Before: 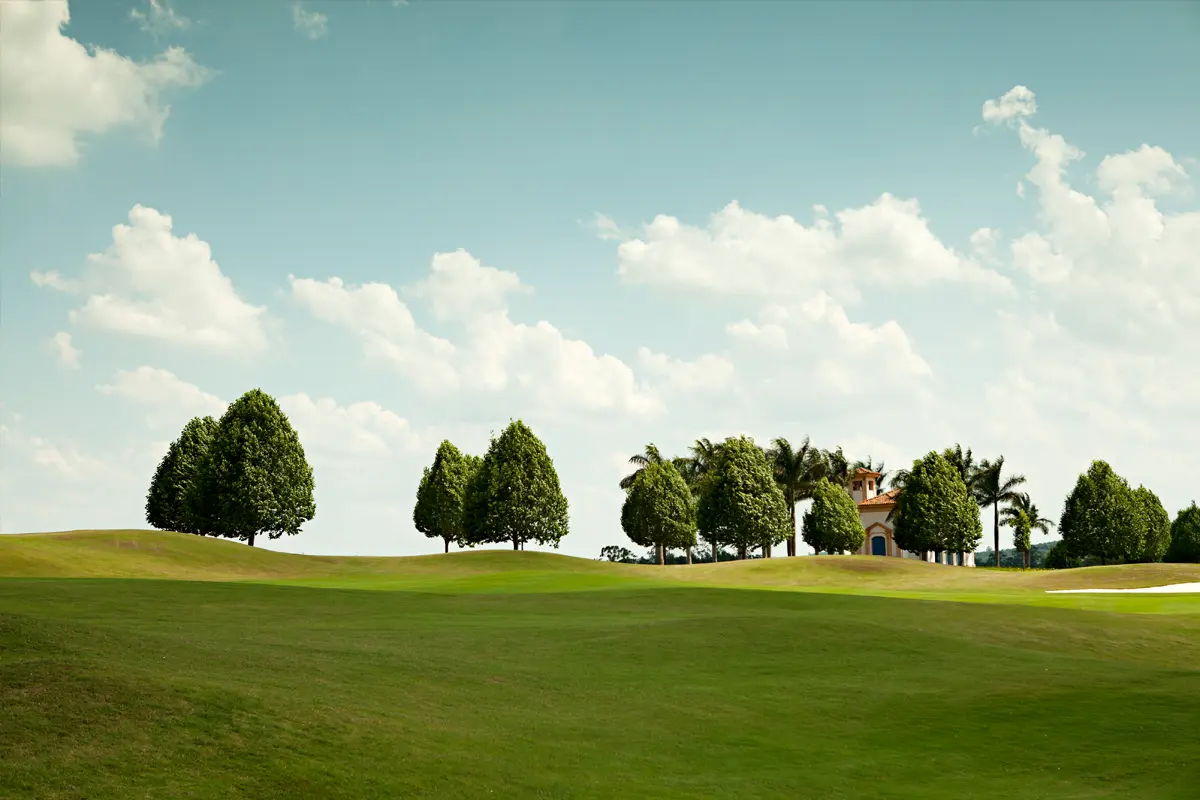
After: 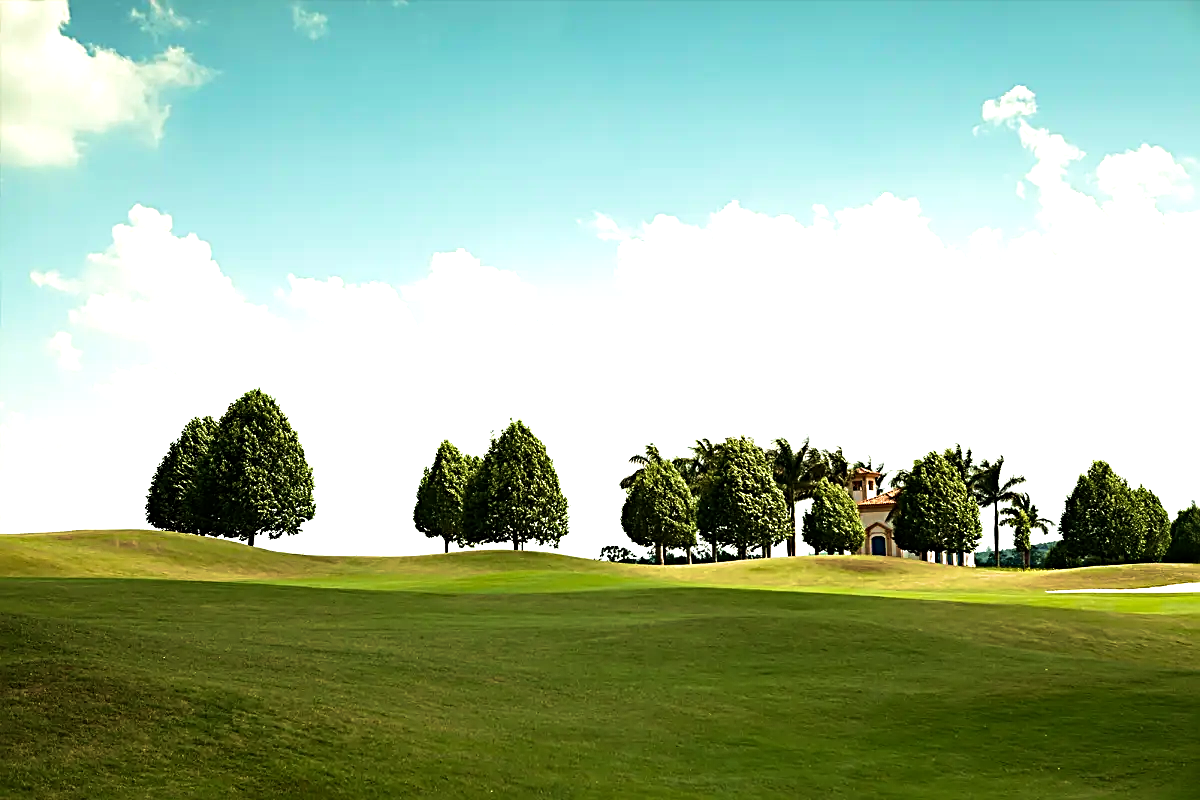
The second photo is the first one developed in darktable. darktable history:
tone equalizer: -8 EV -0.736 EV, -7 EV -0.703 EV, -6 EV -0.637 EV, -5 EV -0.414 EV, -3 EV 0.373 EV, -2 EV 0.6 EV, -1 EV 0.679 EV, +0 EV 0.723 EV, edges refinement/feathering 500, mask exposure compensation -1.57 EV, preserve details no
sharpen: radius 2.534, amount 0.624
velvia: strength 49.73%
exposure: compensate highlight preservation false
